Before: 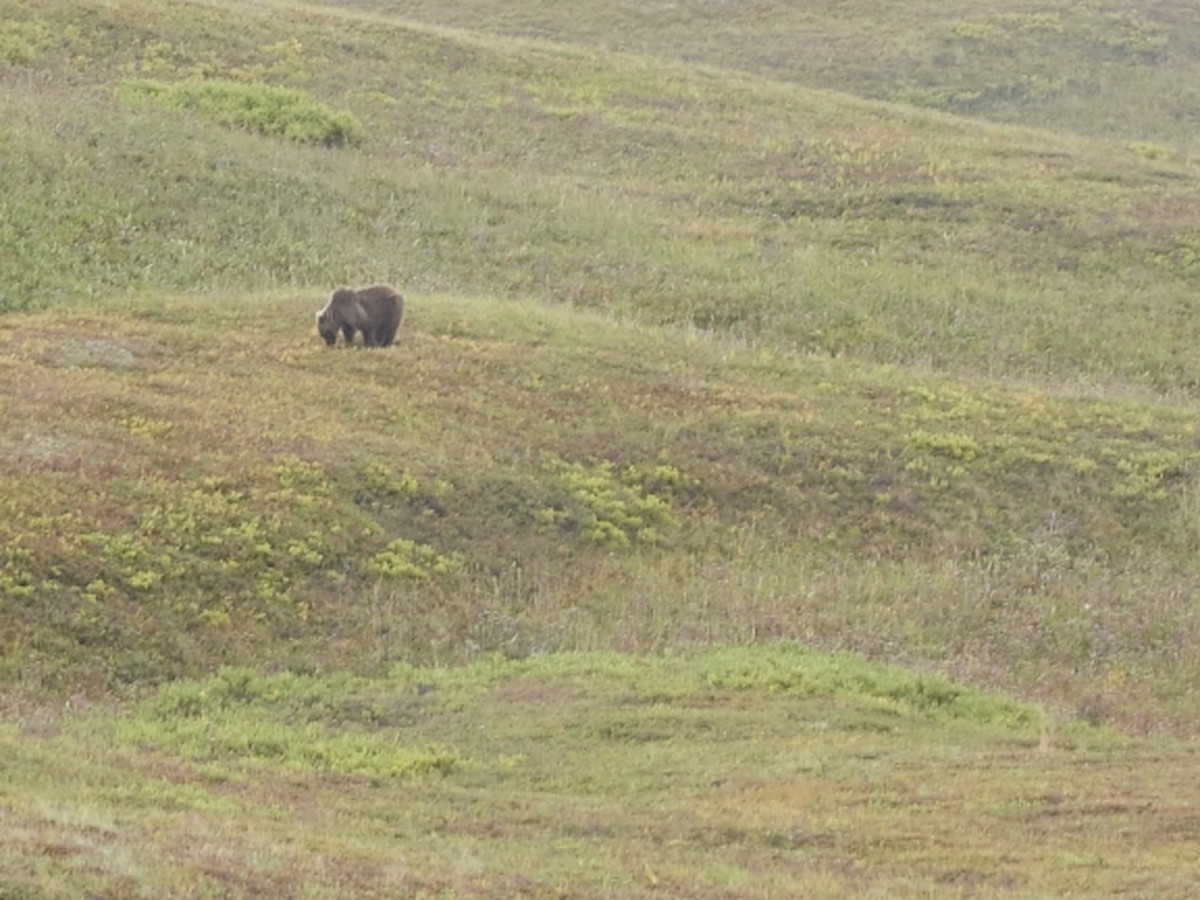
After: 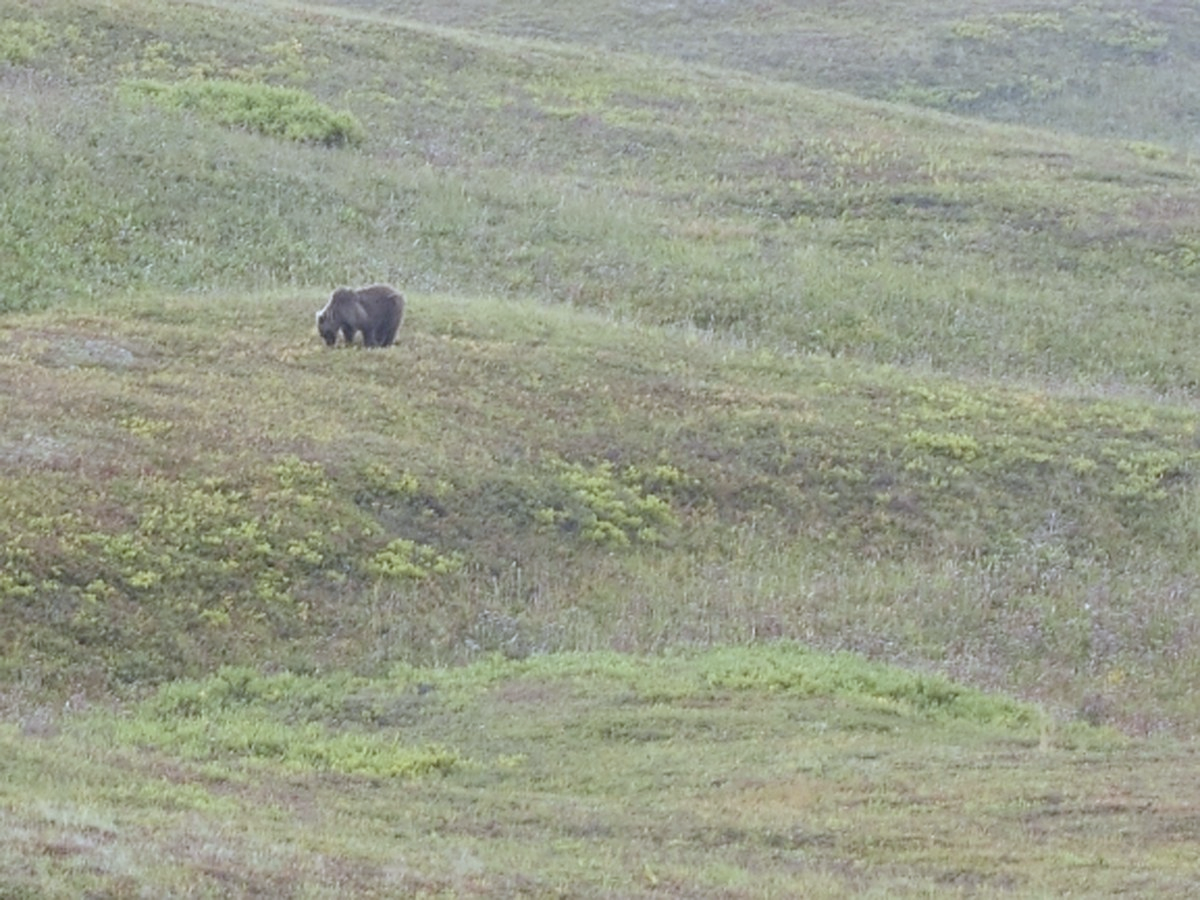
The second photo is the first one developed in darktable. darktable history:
white balance: red 0.948, green 1.02, blue 1.176
sharpen: amount 0.2
